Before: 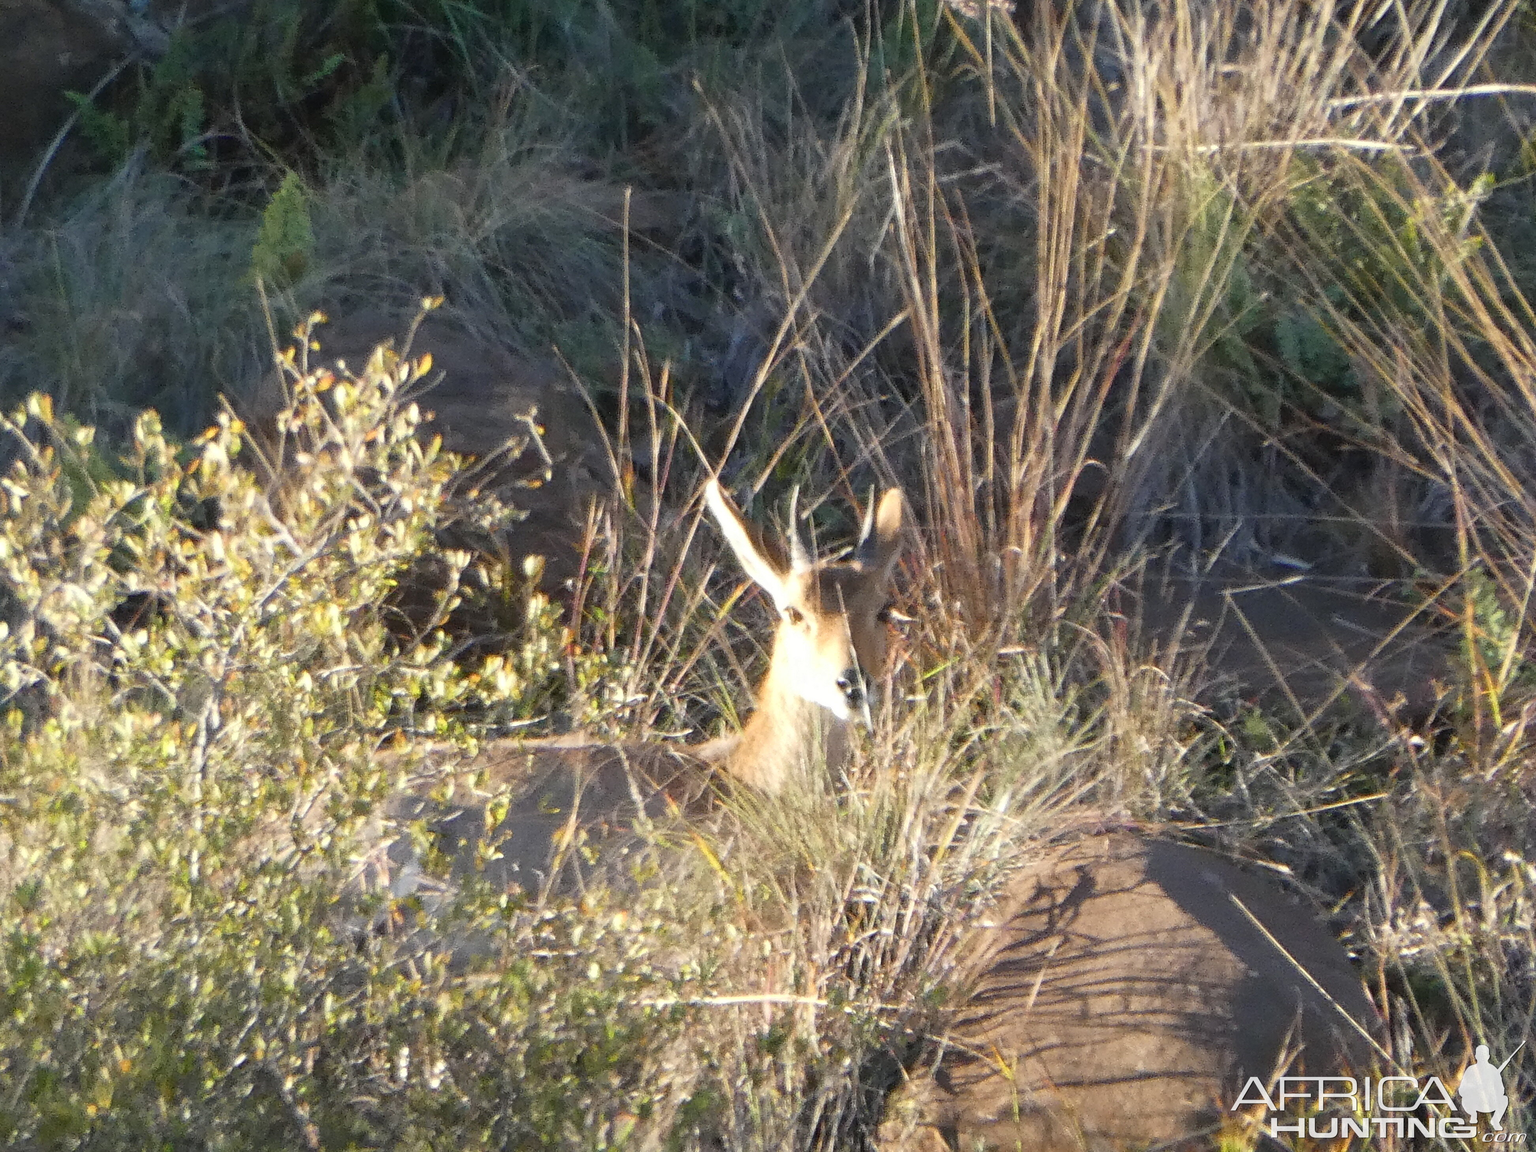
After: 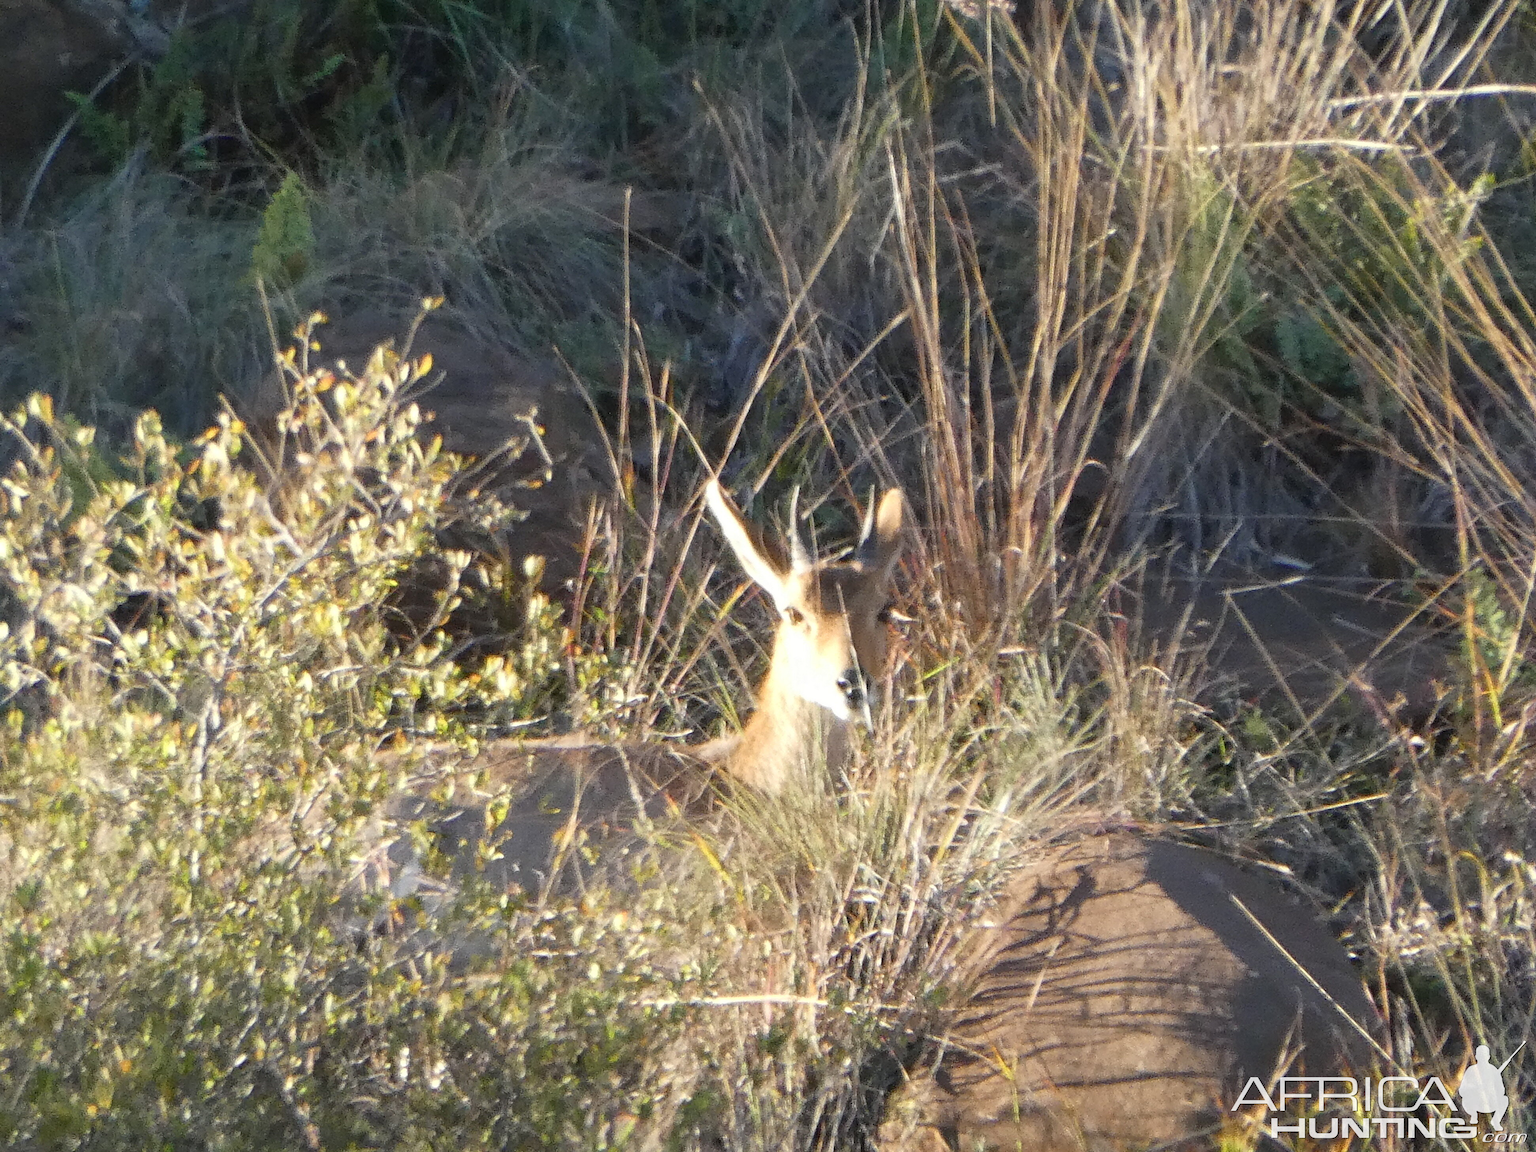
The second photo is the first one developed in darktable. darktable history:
sharpen: radius 5.301, amount 0.314, threshold 26.26
